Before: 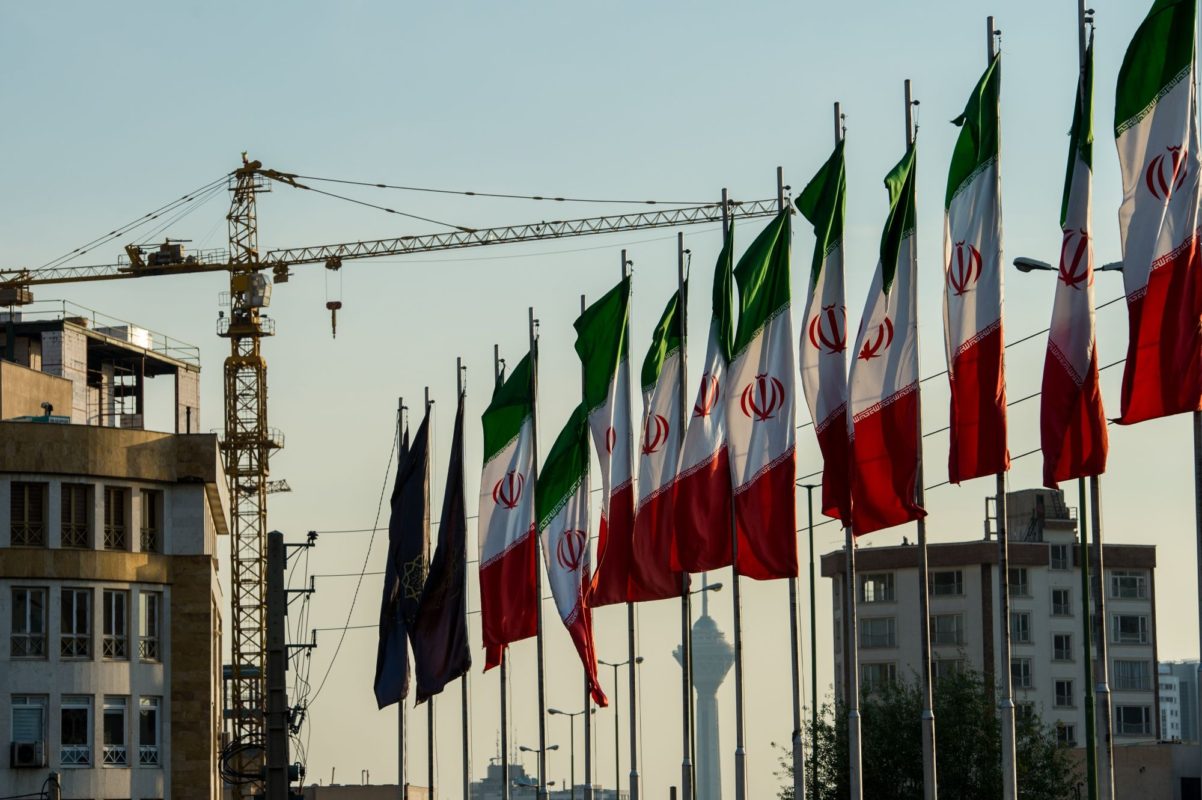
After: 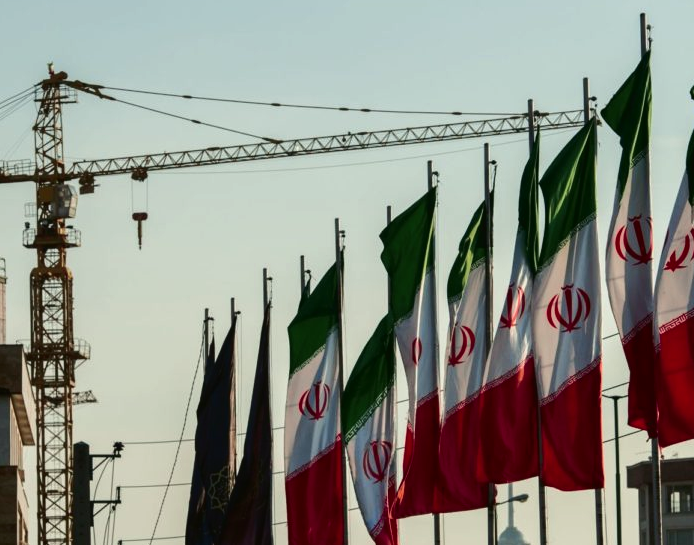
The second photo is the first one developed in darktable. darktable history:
crop: left 16.202%, top 11.208%, right 26.045%, bottom 20.557%
tone curve: curves: ch0 [(0, 0.021) (0.059, 0.053) (0.212, 0.18) (0.337, 0.304) (0.495, 0.505) (0.725, 0.731) (0.89, 0.919) (1, 1)]; ch1 [(0, 0) (0.094, 0.081) (0.285, 0.299) (0.413, 0.43) (0.479, 0.475) (0.54, 0.55) (0.615, 0.65) (0.683, 0.688) (1, 1)]; ch2 [(0, 0) (0.257, 0.217) (0.434, 0.434) (0.498, 0.507) (0.599, 0.578) (1, 1)], color space Lab, independent channels, preserve colors none
